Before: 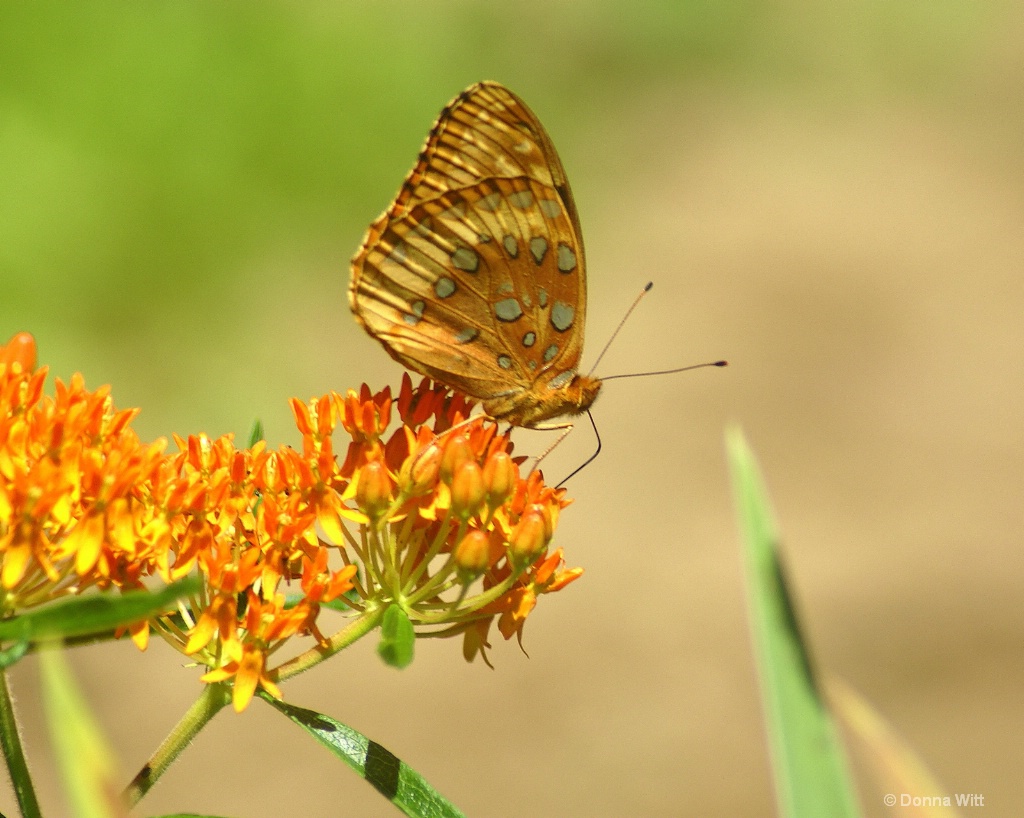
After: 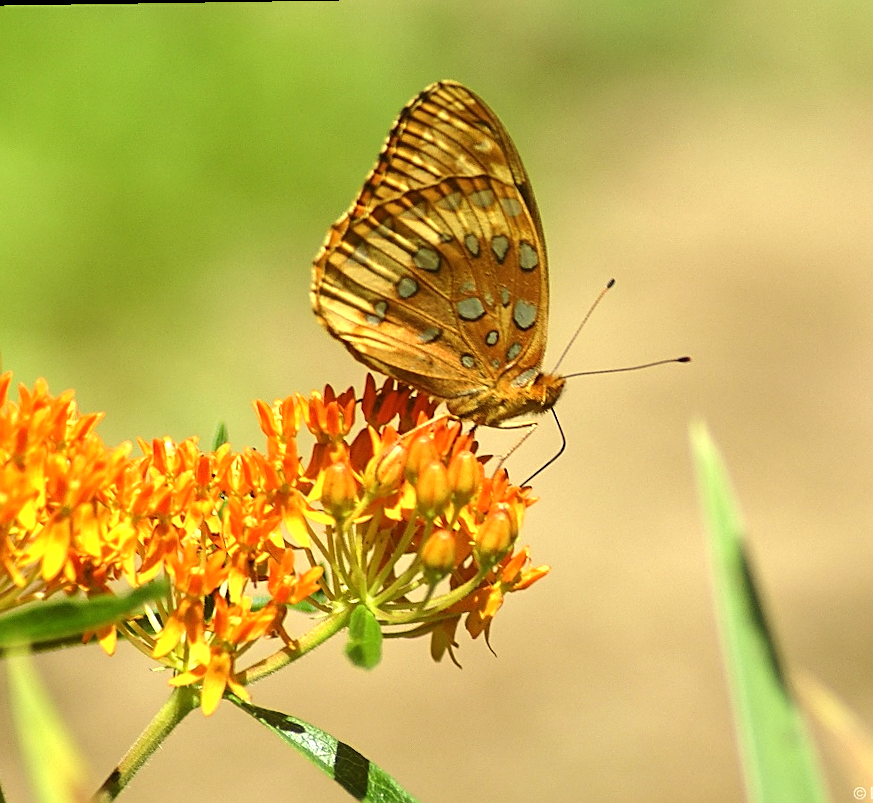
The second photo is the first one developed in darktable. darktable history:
sharpen: on, module defaults
crop and rotate: angle 0.855°, left 4.106%, top 1.085%, right 11.591%, bottom 2.457%
tone equalizer: -8 EV -0.386 EV, -7 EV -0.424 EV, -6 EV -0.344 EV, -5 EV -0.232 EV, -3 EV 0.233 EV, -2 EV 0.322 EV, -1 EV 0.391 EV, +0 EV 0.435 EV, edges refinement/feathering 500, mask exposure compensation -1.57 EV, preserve details no
